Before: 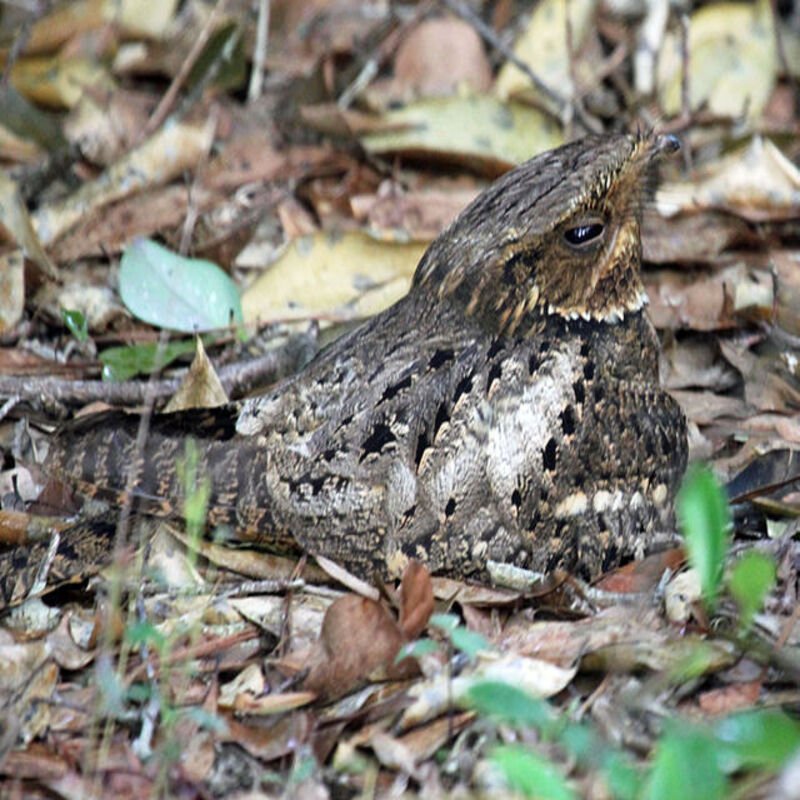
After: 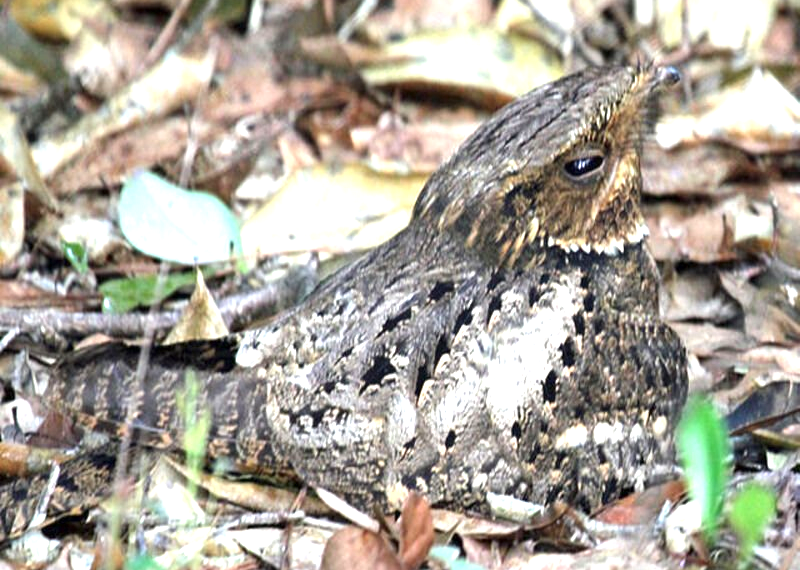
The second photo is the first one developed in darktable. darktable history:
crop and rotate: top 8.514%, bottom 20.22%
exposure: exposure 1 EV, compensate exposure bias true, compensate highlight preservation false
